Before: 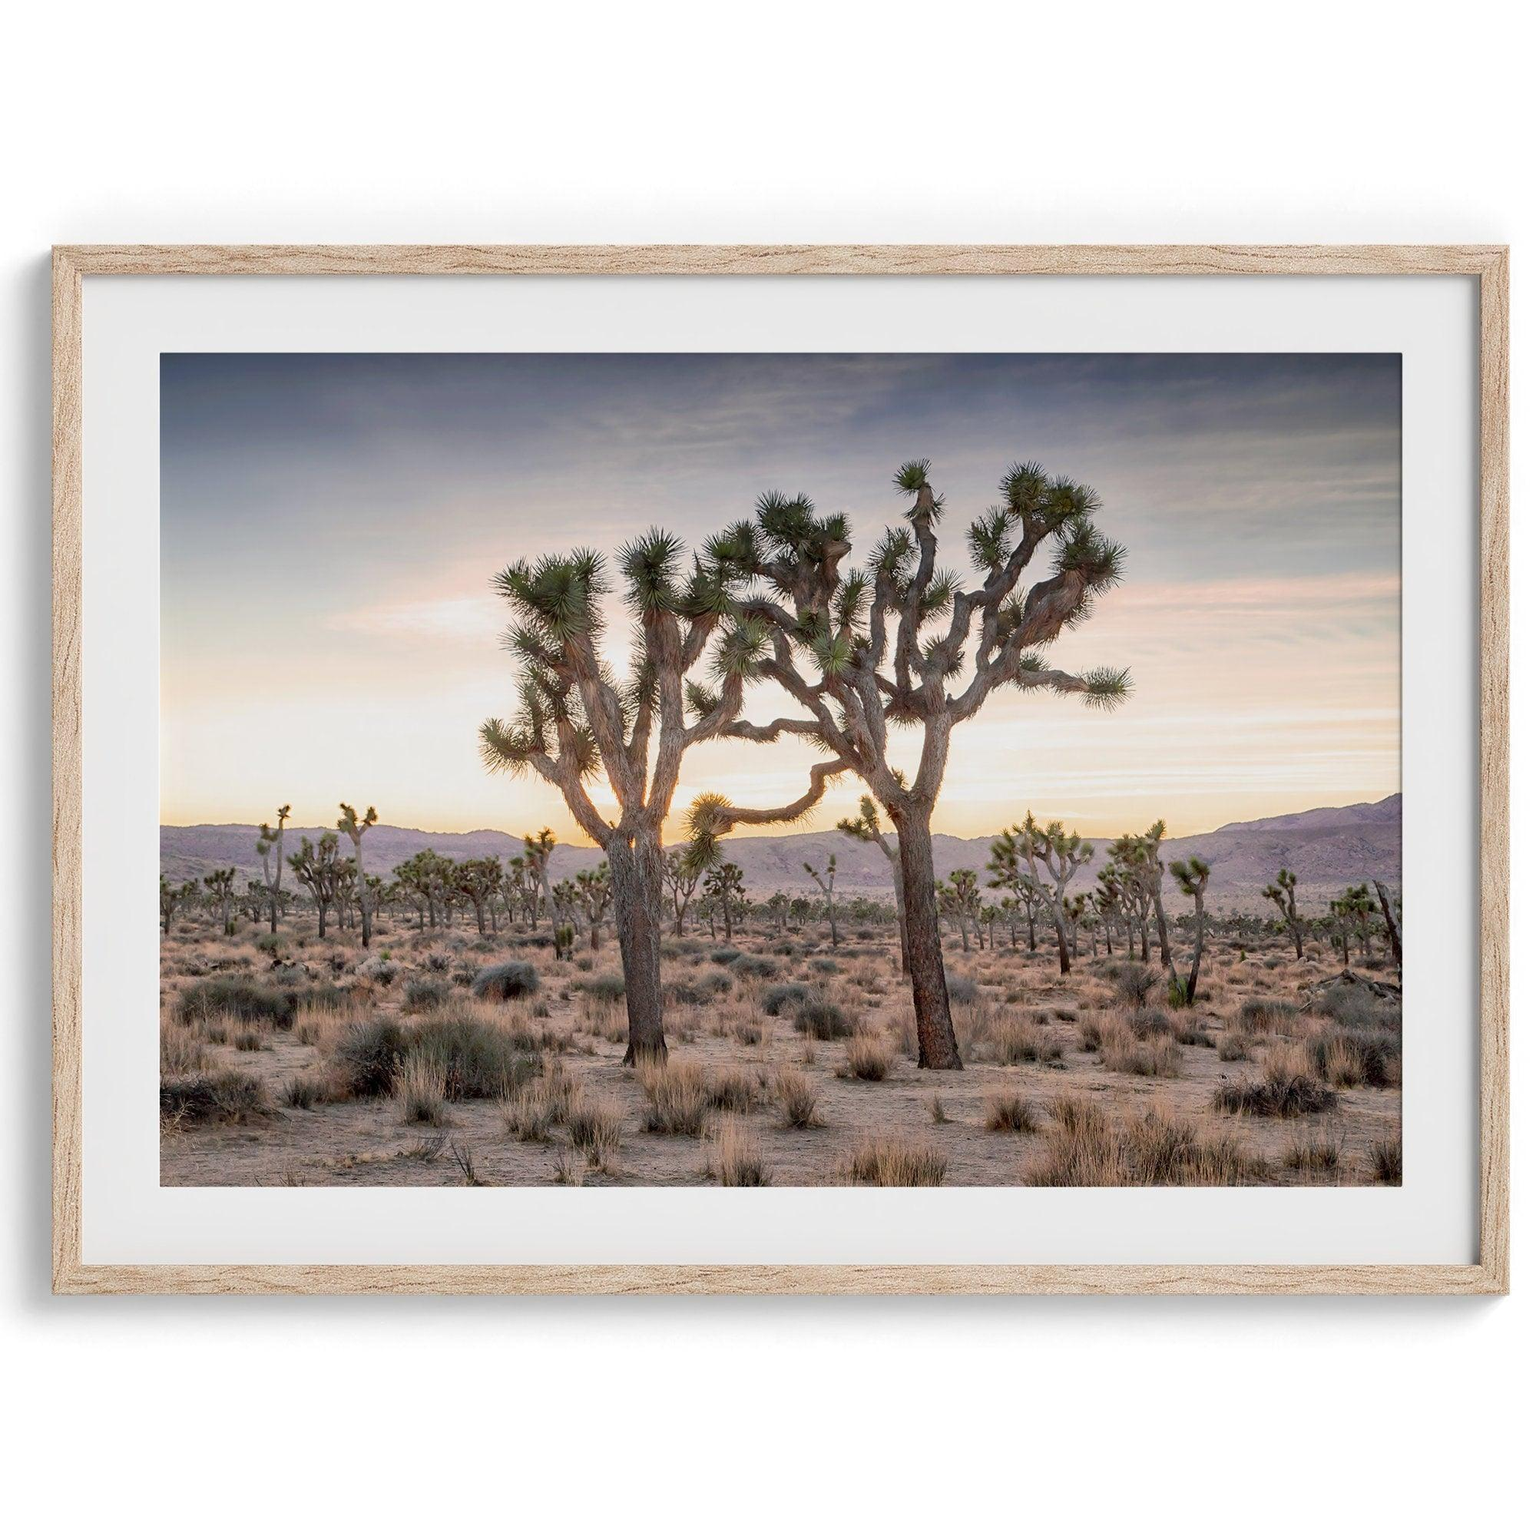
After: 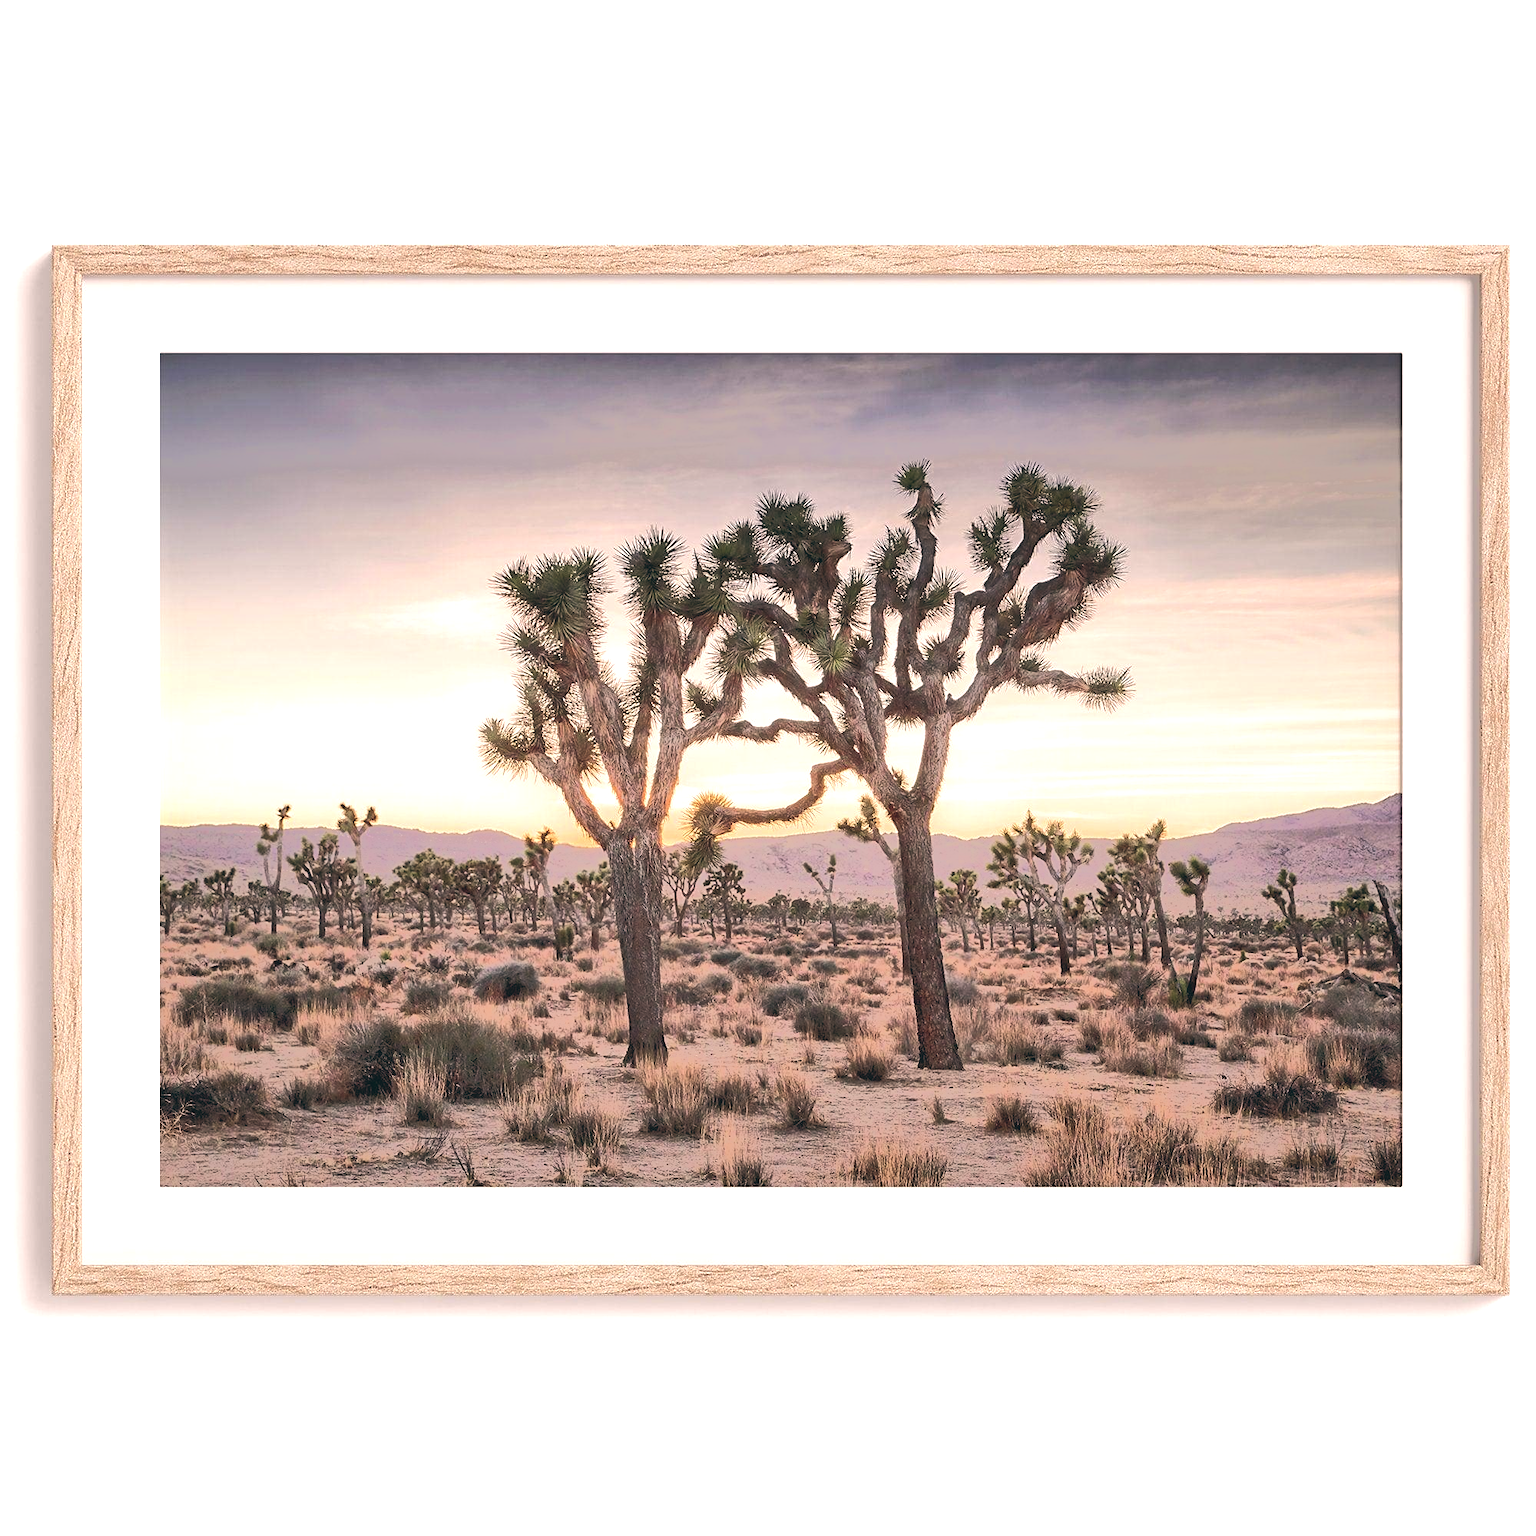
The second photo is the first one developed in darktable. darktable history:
tone equalizer: -7 EV -0.63 EV, -6 EV 1 EV, -5 EV -0.45 EV, -4 EV 0.43 EV, -3 EV 0.41 EV, -2 EV 0.15 EV, -1 EV -0.15 EV, +0 EV -0.39 EV, smoothing diameter 25%, edges refinement/feathering 10, preserve details guided filter
sharpen: amount 0.2
exposure: black level correction 0, exposure 0.7 EV, compensate exposure bias true, compensate highlight preservation false
color correction: highlights a* 10.21, highlights b* 9.79, shadows a* 8.61, shadows b* 7.88, saturation 0.8
color balance: lift [1.016, 0.983, 1, 1.017], gamma [0.958, 1, 1, 1], gain [0.981, 1.007, 0.993, 1.002], input saturation 118.26%, contrast 13.43%, contrast fulcrum 21.62%, output saturation 82.76%
